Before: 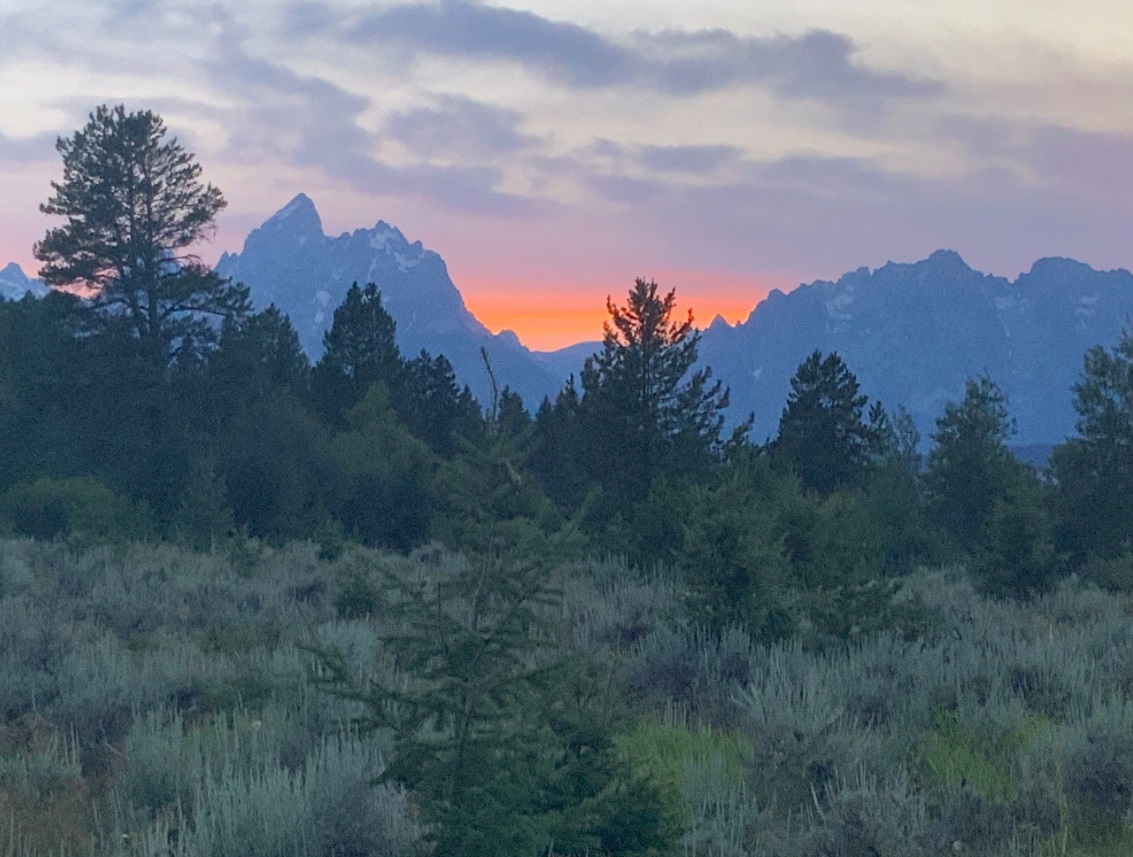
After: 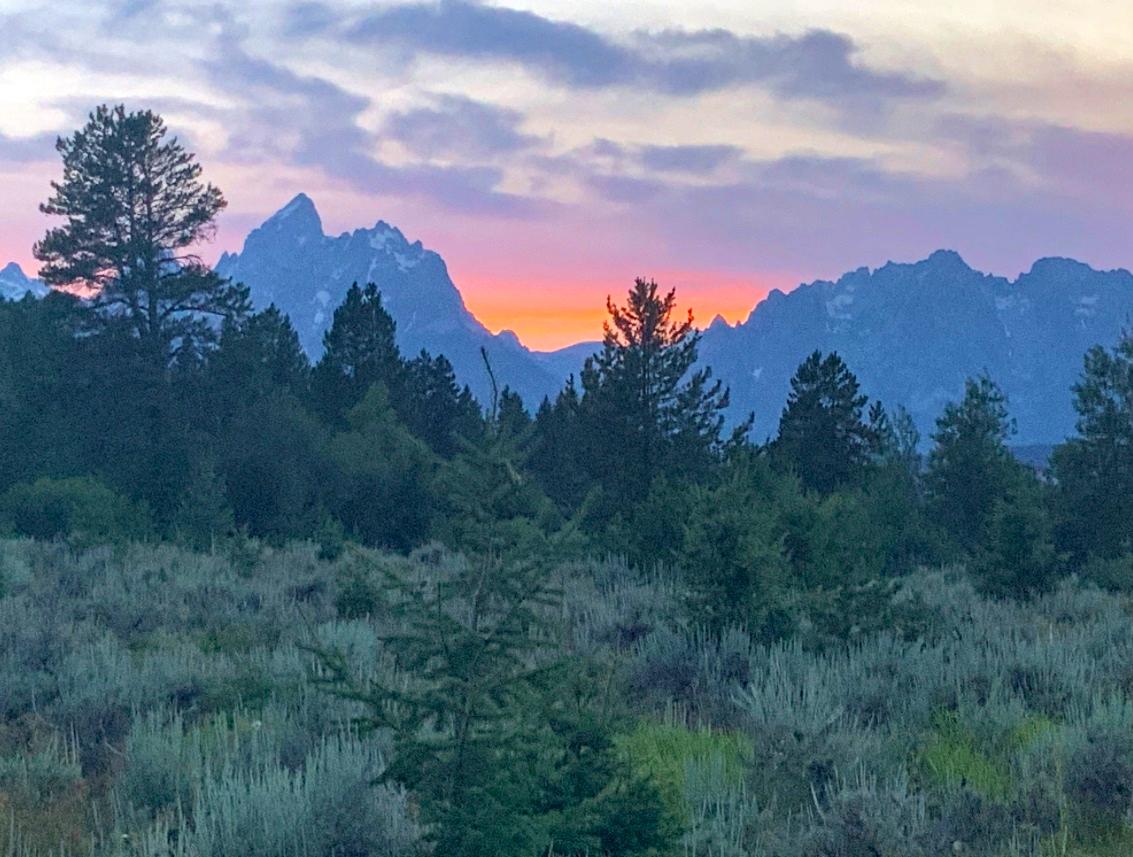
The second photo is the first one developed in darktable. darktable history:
haze removal: compatibility mode true, adaptive false
exposure: exposure 0.298 EV, compensate highlight preservation false
velvia: on, module defaults
local contrast: on, module defaults
